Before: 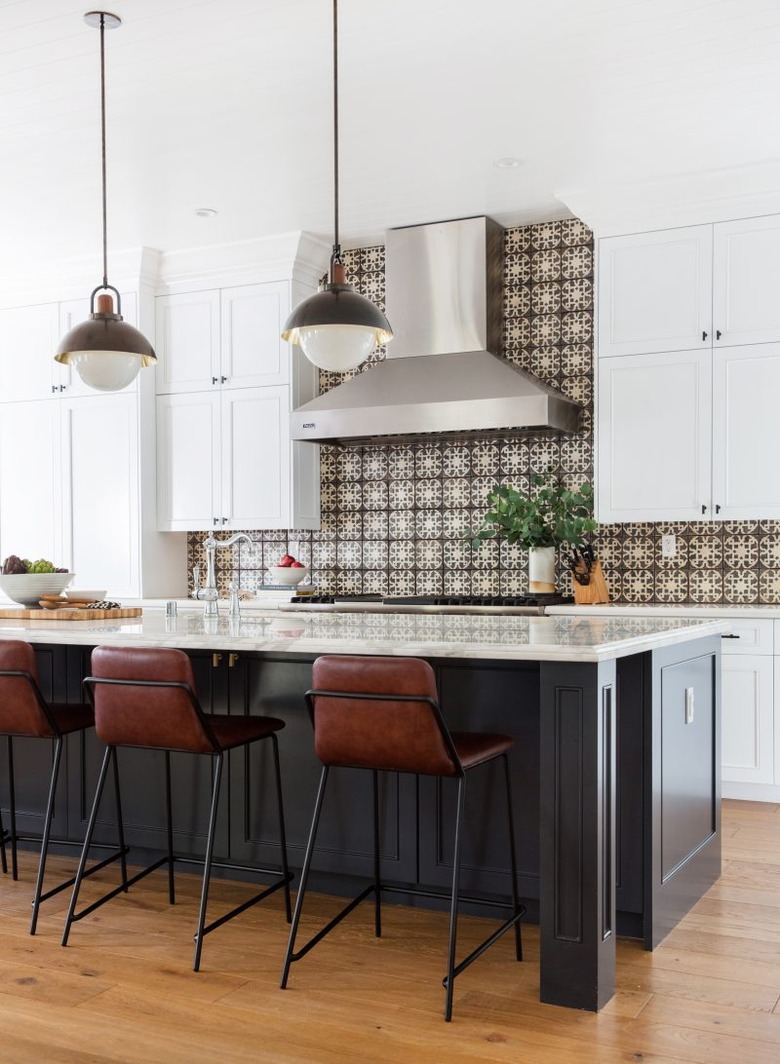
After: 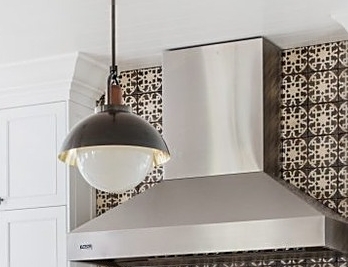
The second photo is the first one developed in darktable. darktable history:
exposure: black level correction 0.001, exposure -0.125 EV, compensate exposure bias true, compensate highlight preservation false
sharpen: on, module defaults
crop: left 28.64%, top 16.832%, right 26.637%, bottom 58.055%
bloom: size 3%, threshold 100%, strength 0%
